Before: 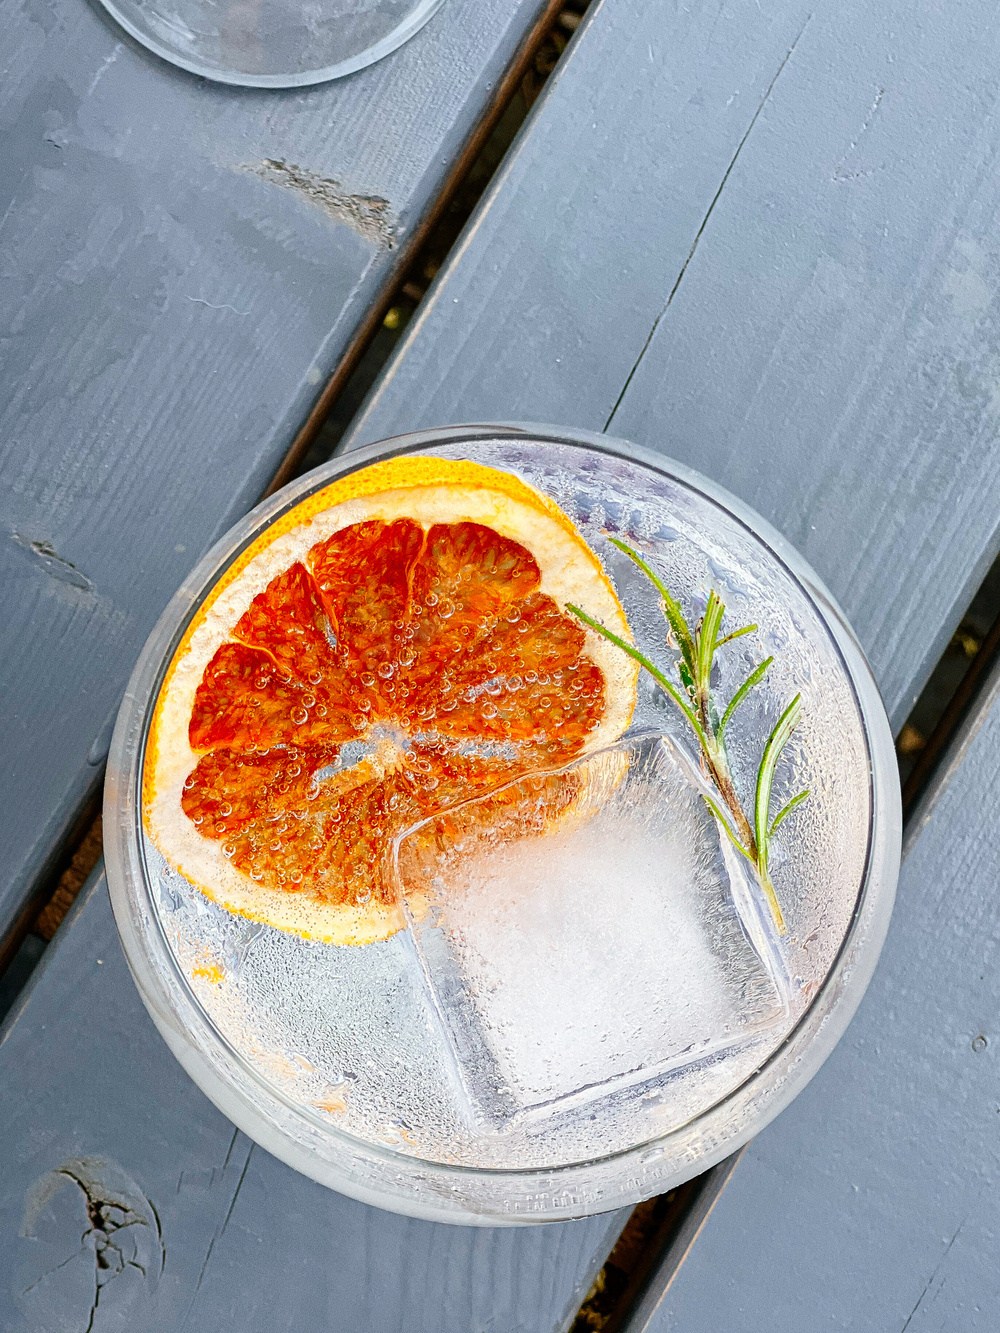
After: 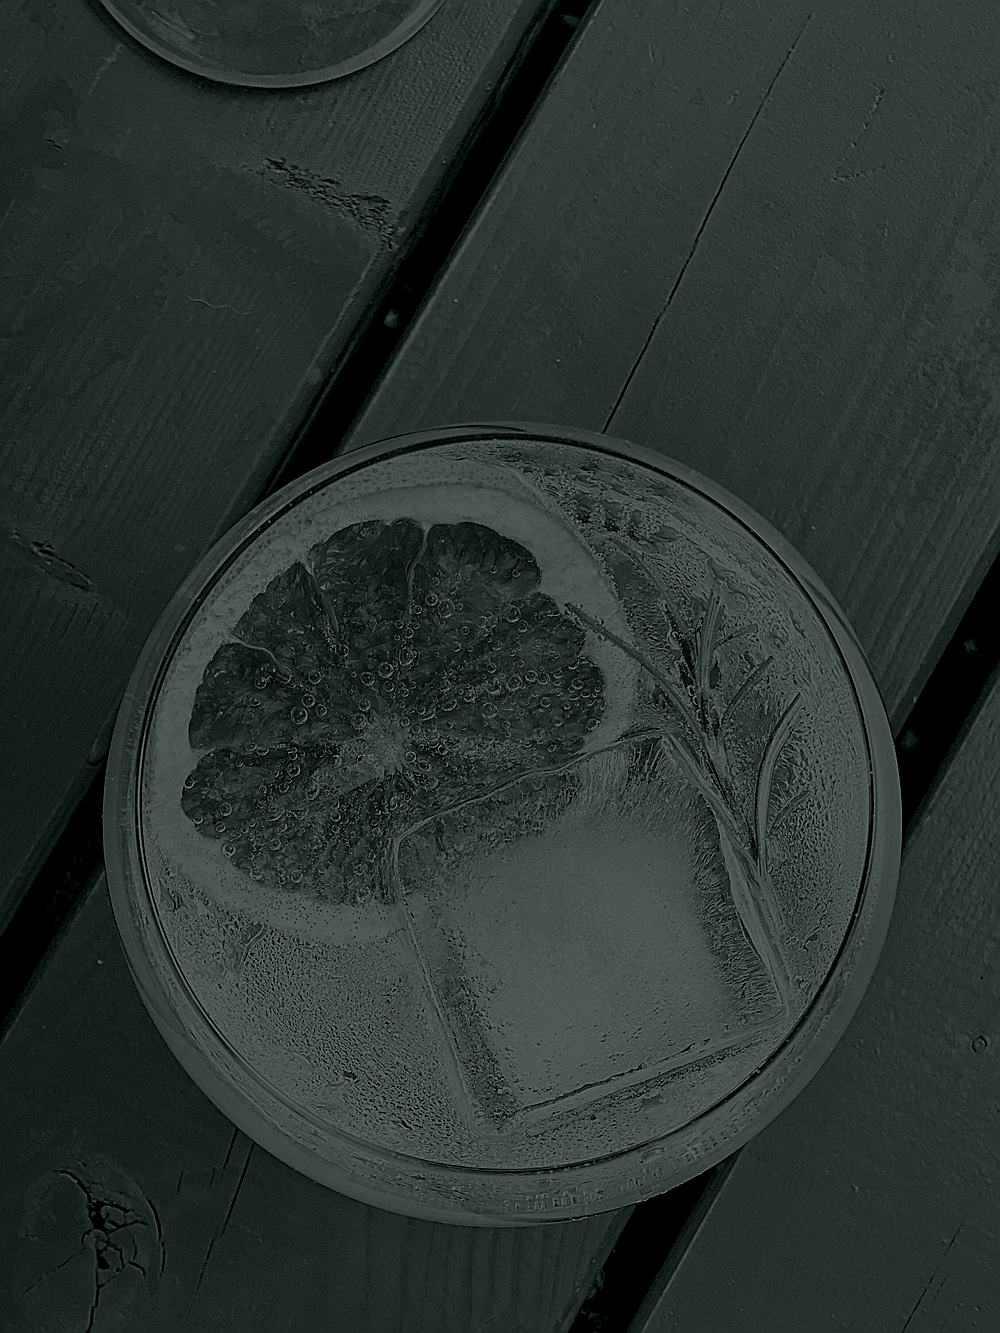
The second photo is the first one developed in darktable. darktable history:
haze removal: compatibility mode true, adaptive false
colorize: hue 90°, saturation 19%, lightness 1.59%, version 1
sharpen: radius 1.4, amount 1.25, threshold 0.7
contrast brightness saturation: saturation -0.05
